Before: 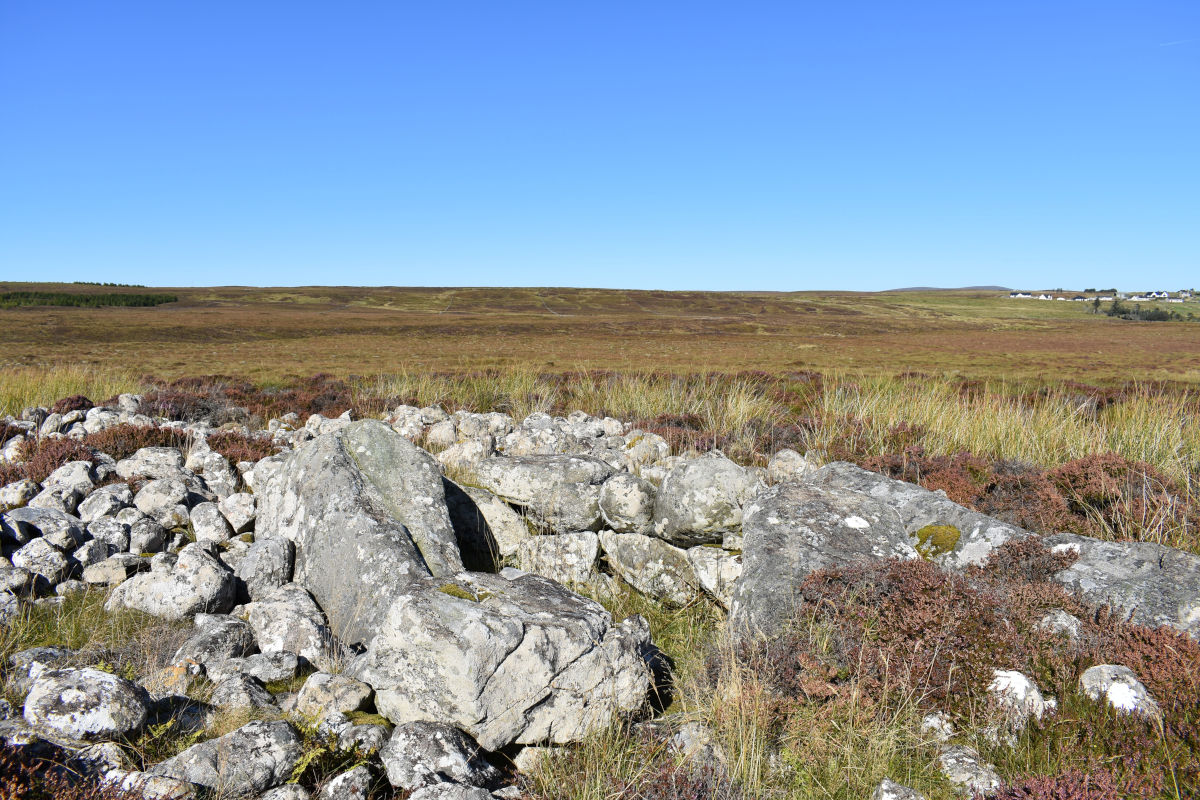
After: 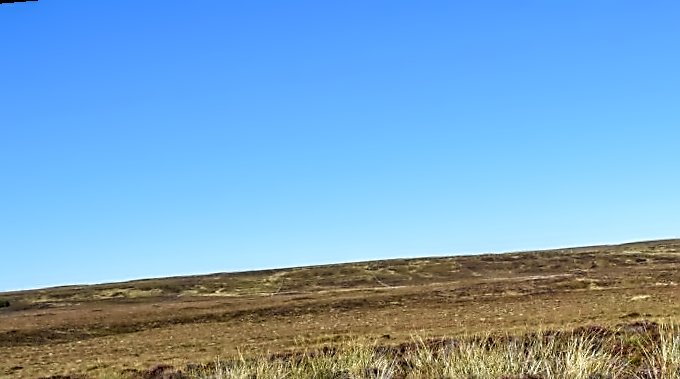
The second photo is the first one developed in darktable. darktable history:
crop: left 15.306%, top 9.065%, right 30.789%, bottom 48.638%
local contrast: detail 130%
contrast equalizer: octaves 7, y [[0.5, 0.542, 0.583, 0.625, 0.667, 0.708], [0.5 ×6], [0.5 ×6], [0, 0.033, 0.067, 0.1, 0.133, 0.167], [0, 0.05, 0.1, 0.15, 0.2, 0.25]]
sharpen: on, module defaults
contrast brightness saturation: saturation 0.13
rotate and perspective: rotation -4.86°, automatic cropping off
